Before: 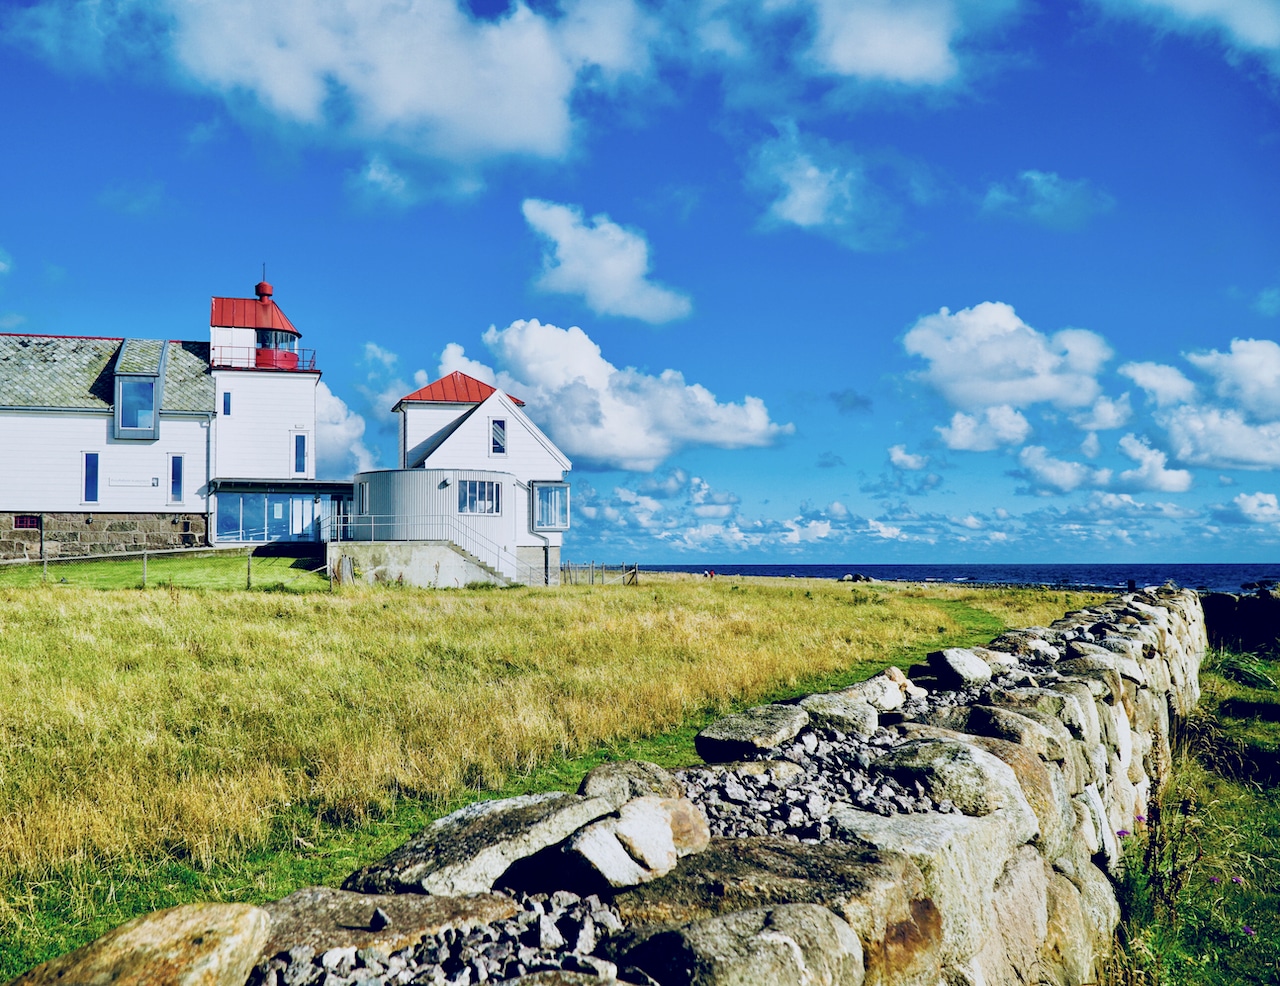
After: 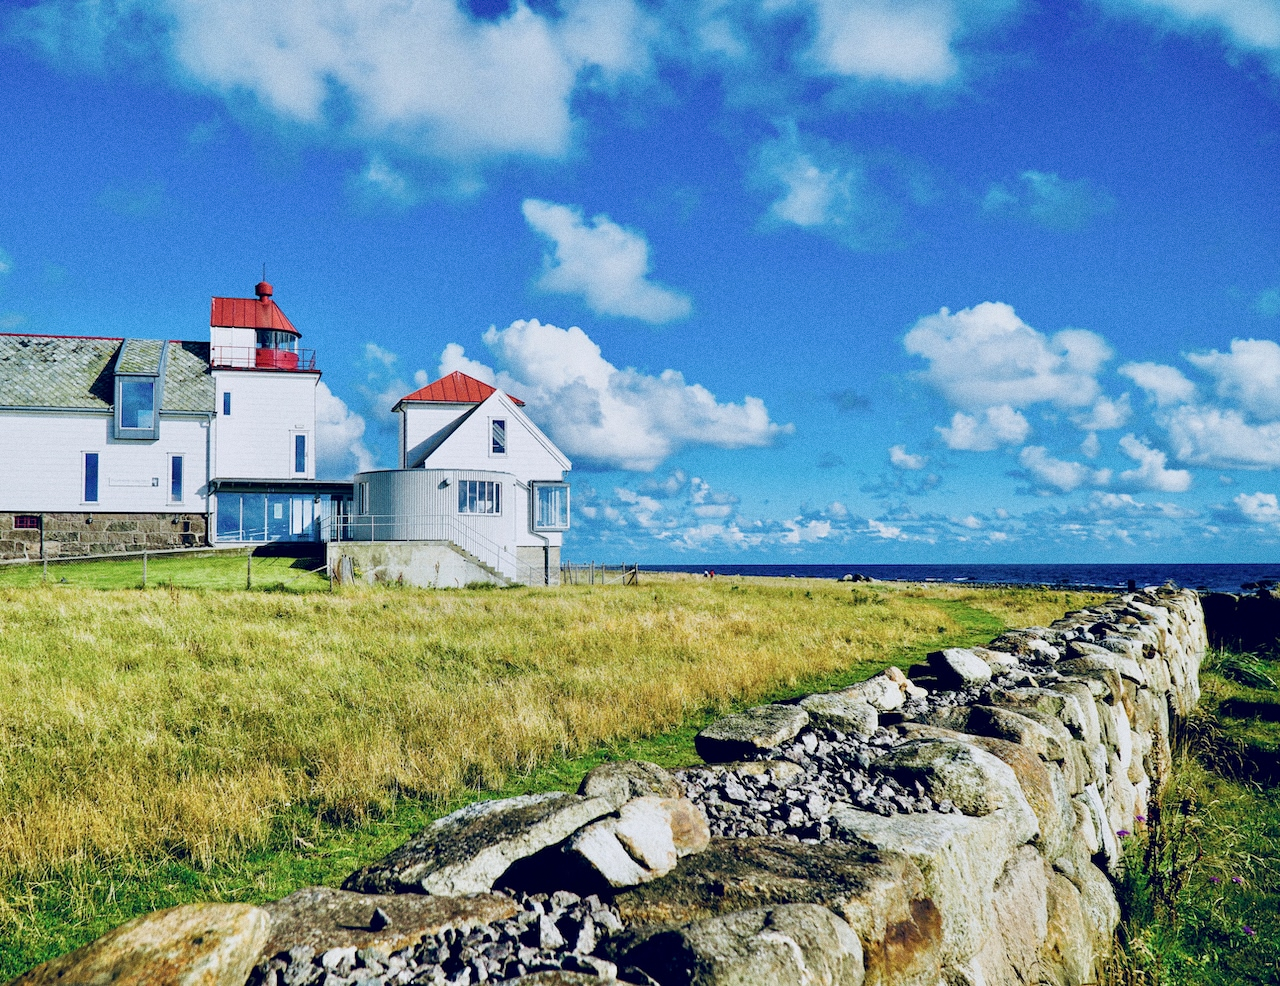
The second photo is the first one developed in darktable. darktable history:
grain: coarseness 0.09 ISO
white balance: emerald 1
